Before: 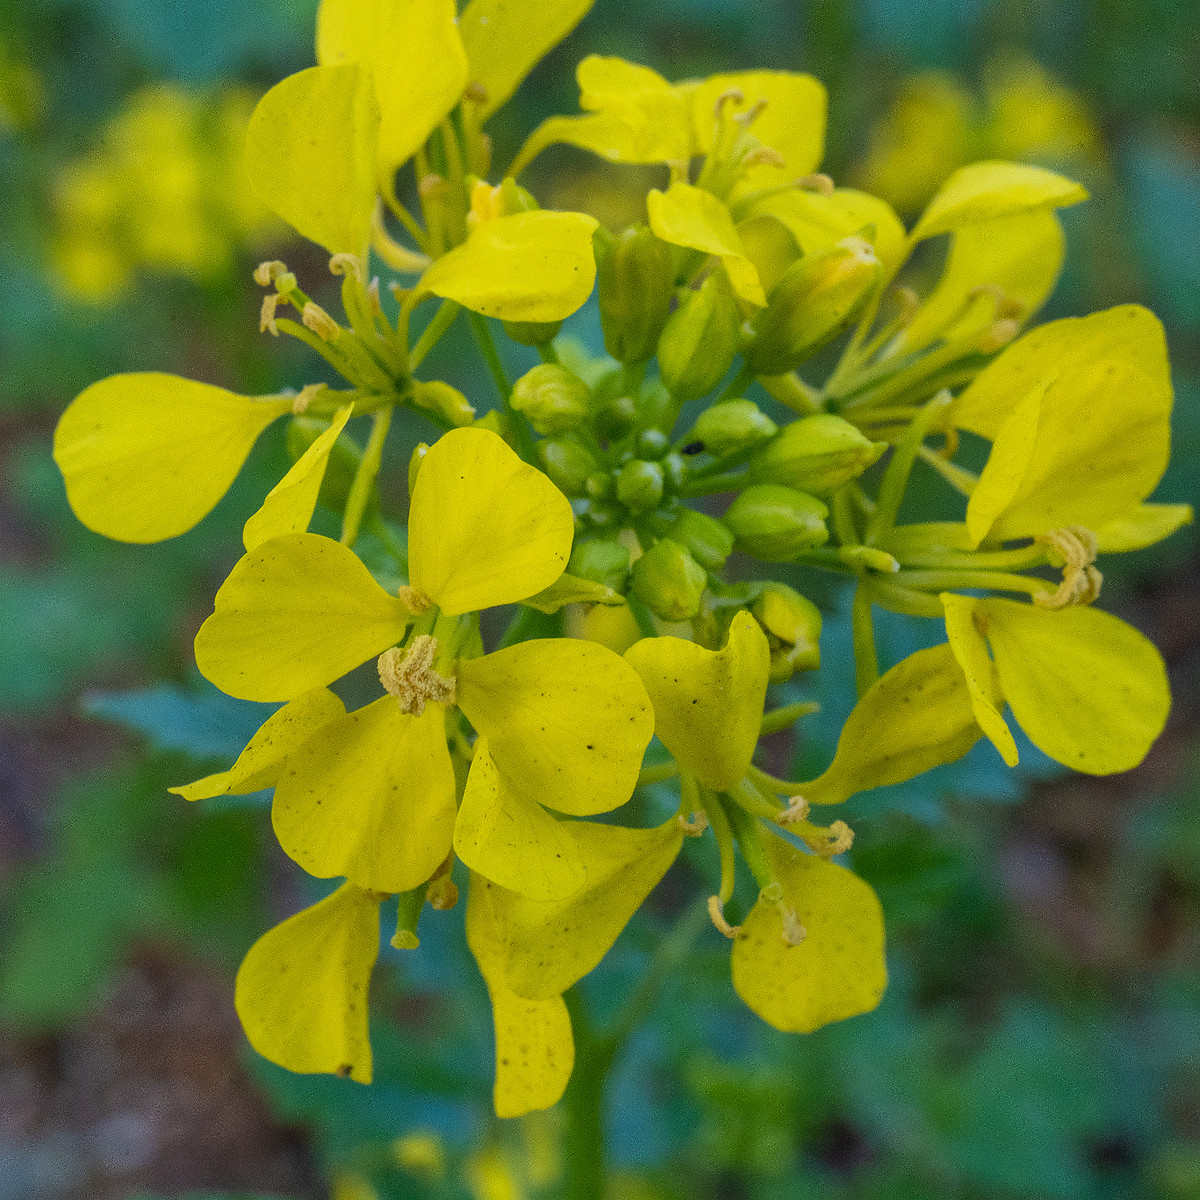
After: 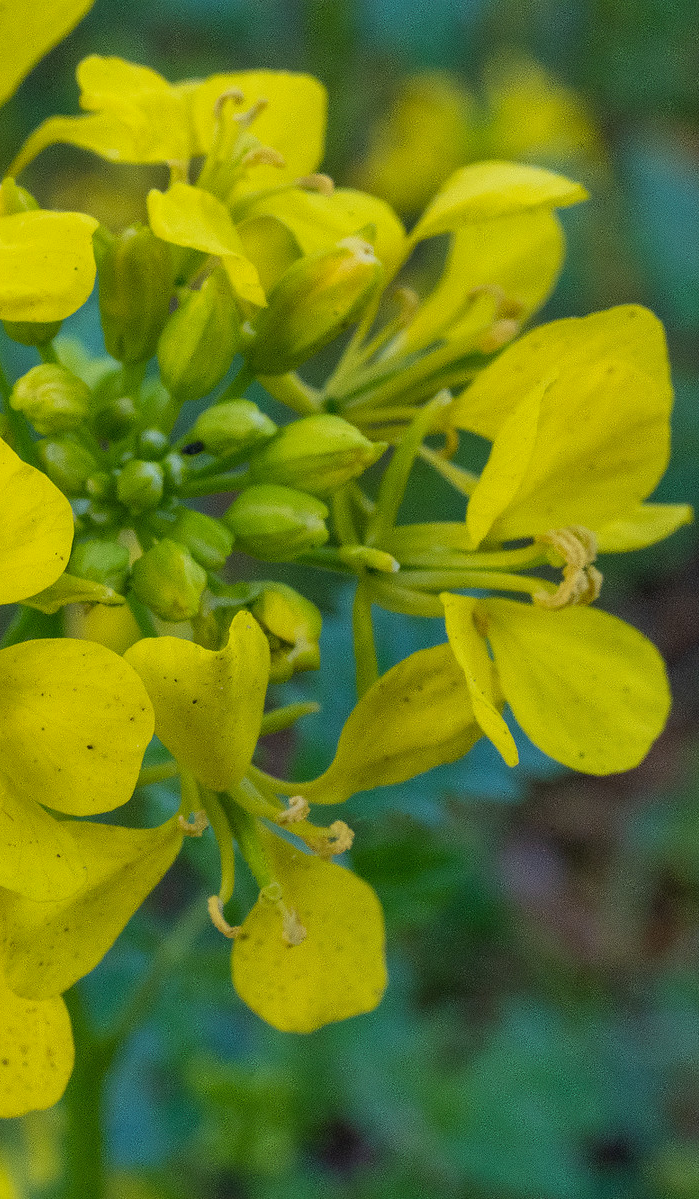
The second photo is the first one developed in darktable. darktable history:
shadows and highlights: shadows 33.25, highlights -46.61, compress 49.54%, soften with gaussian
crop: left 41.705%
